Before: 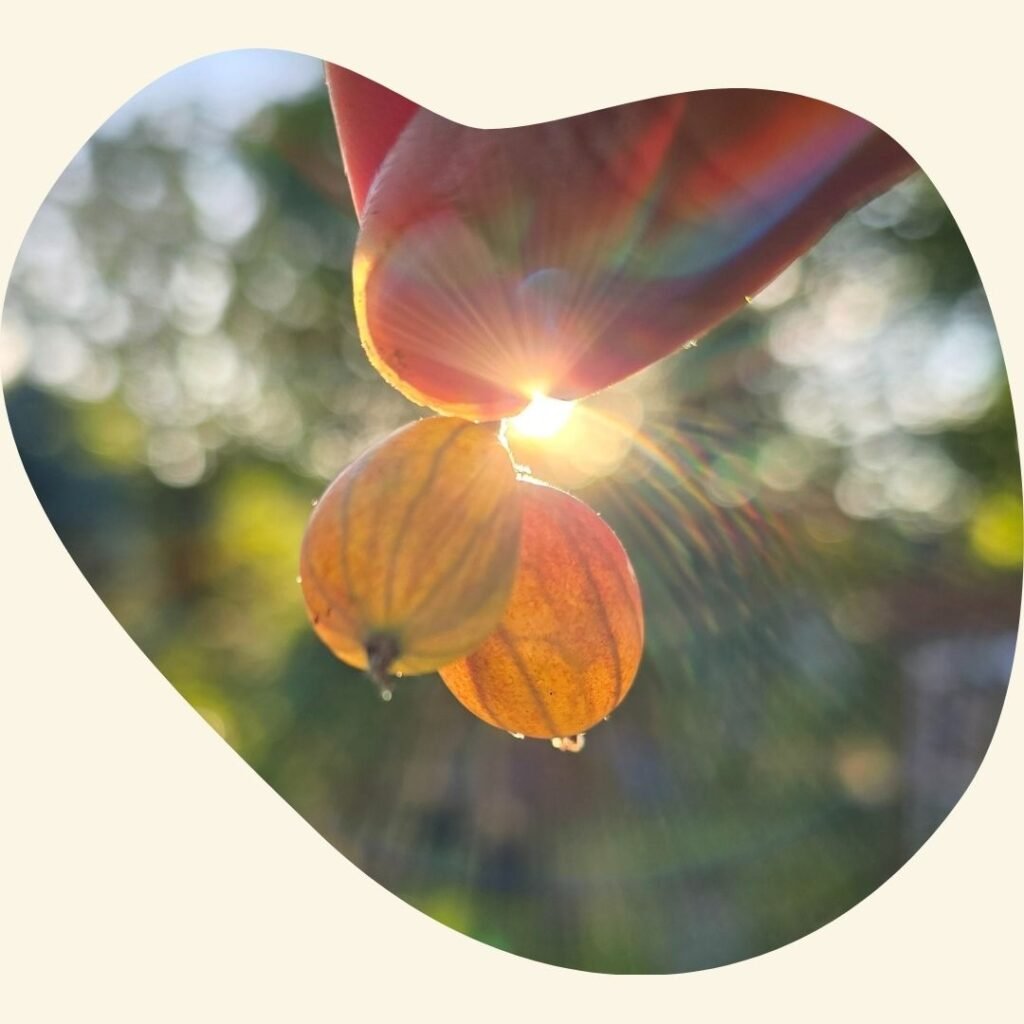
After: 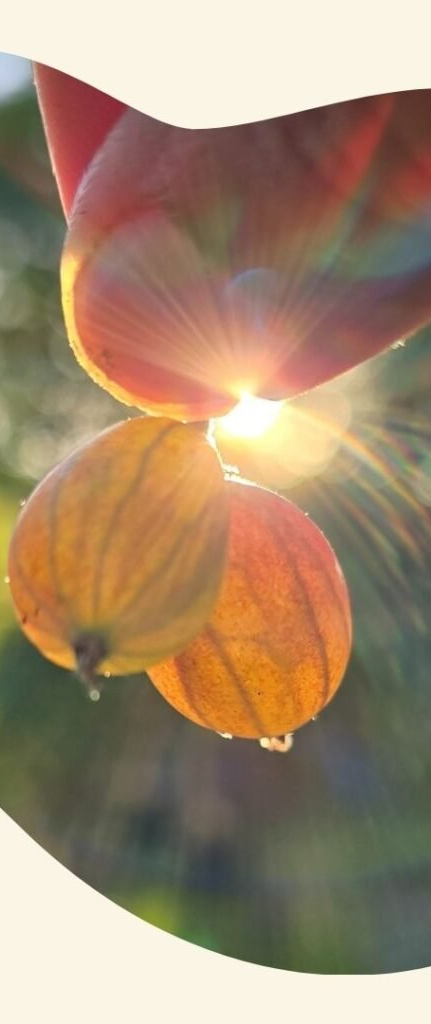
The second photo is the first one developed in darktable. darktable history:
exposure: compensate exposure bias true, compensate highlight preservation false
crop: left 28.583%, right 29.231%
